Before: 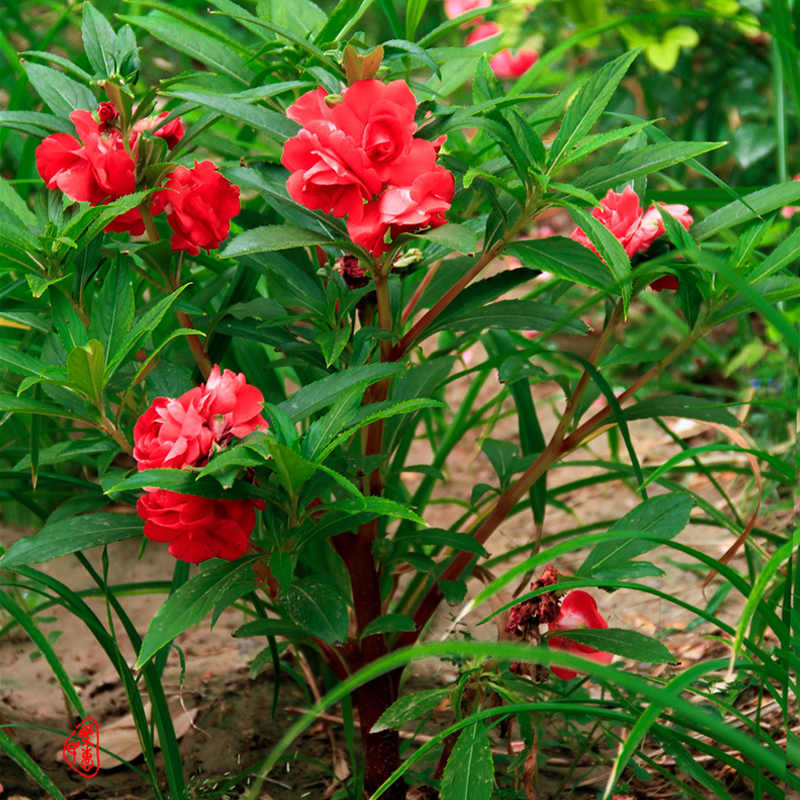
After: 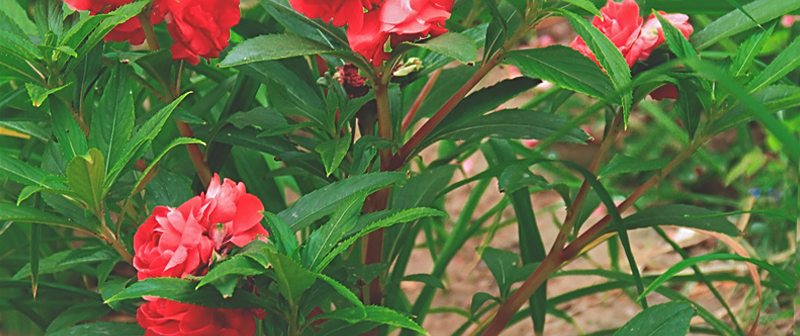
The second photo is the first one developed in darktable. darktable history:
crop and rotate: top 23.982%, bottom 33.956%
exposure: black level correction -0.022, exposure -0.035 EV, compensate highlight preservation false
shadows and highlights: on, module defaults
sharpen: on, module defaults
